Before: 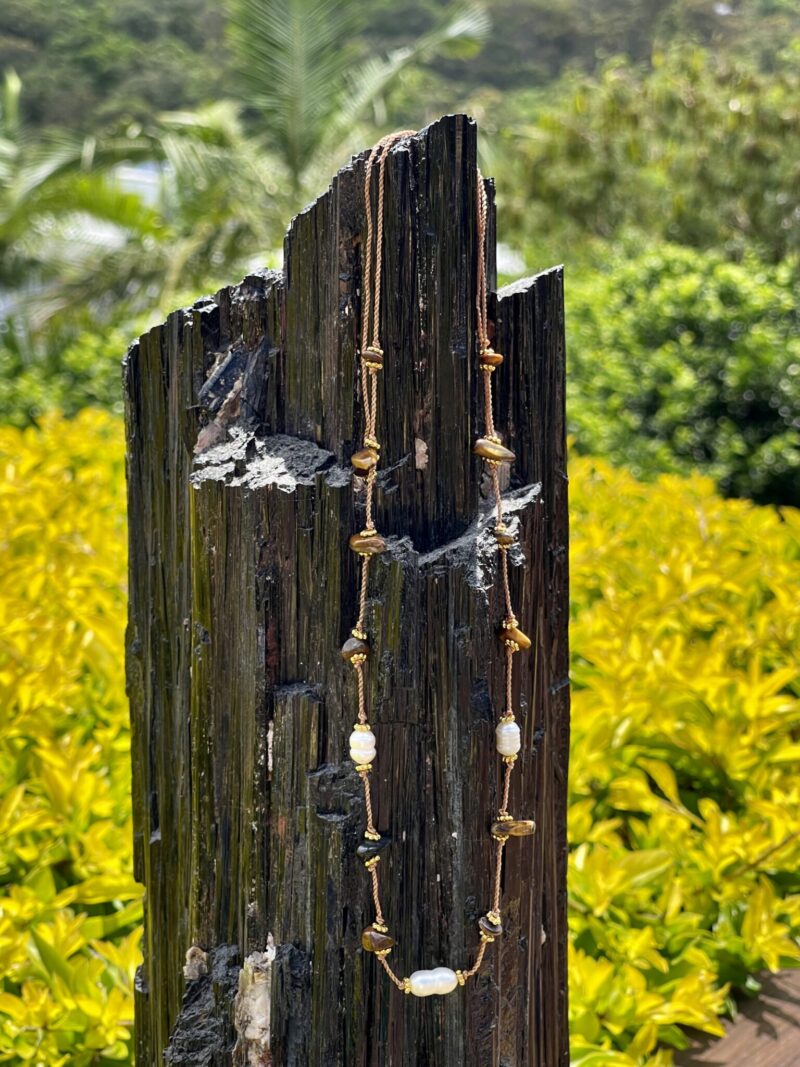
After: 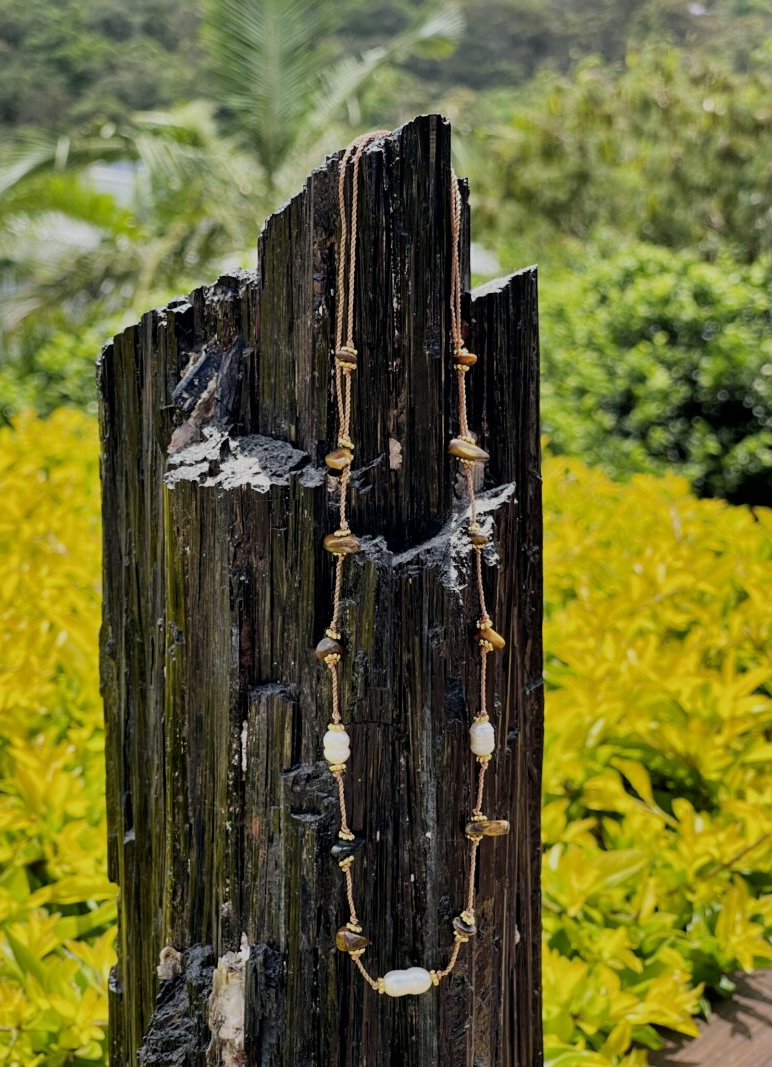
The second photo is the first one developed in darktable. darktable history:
crop and rotate: left 3.376%
filmic rgb: black relative exposure -7.3 EV, white relative exposure 5.05 EV, hardness 3.21
